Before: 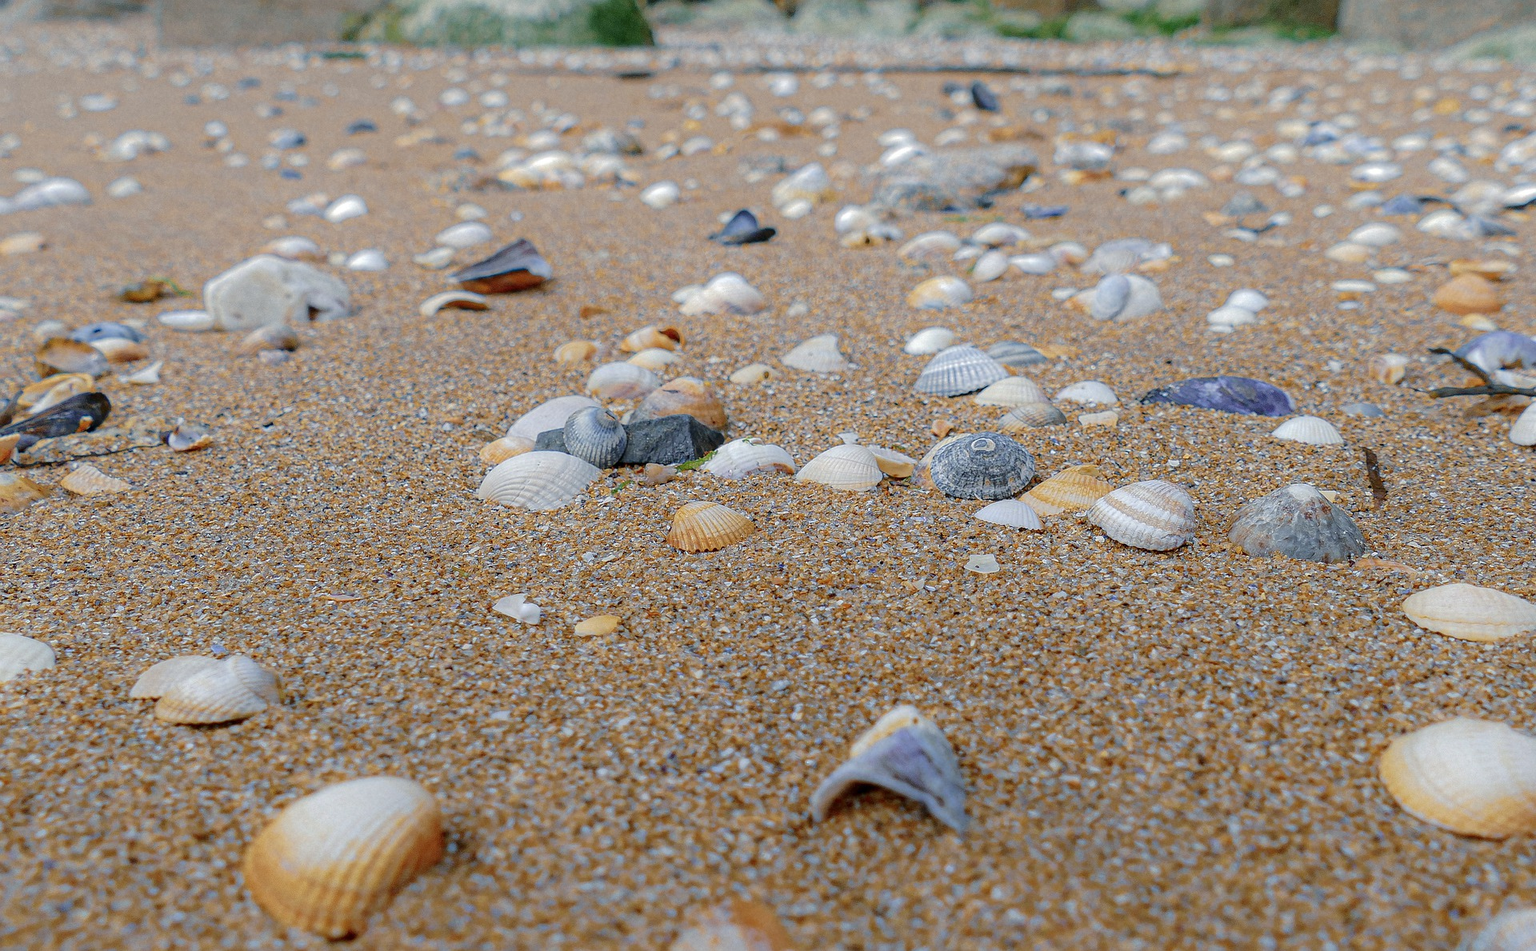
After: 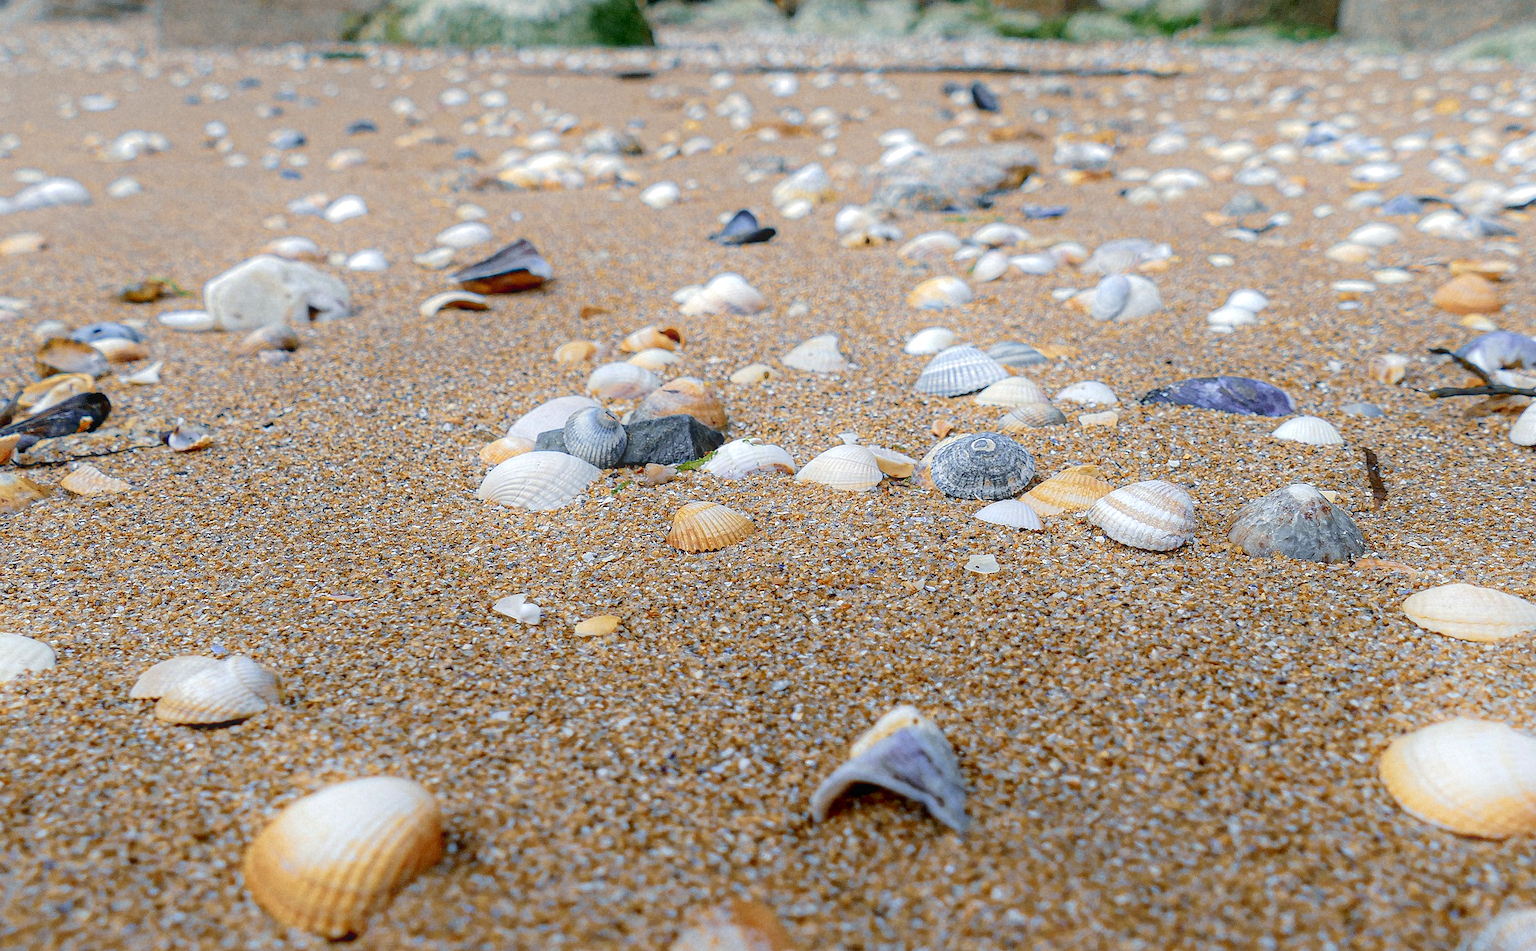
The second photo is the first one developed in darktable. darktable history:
exposure: black level correction 0.01, exposure 0.011 EV, compensate highlight preservation false
bloom: size 16%, threshold 98%, strength 20%
color calibration: illuminant same as pipeline (D50), x 0.346, y 0.359, temperature 5002.42 K
tone equalizer: -8 EV -0.417 EV, -7 EV -0.389 EV, -6 EV -0.333 EV, -5 EV -0.222 EV, -3 EV 0.222 EV, -2 EV 0.333 EV, -1 EV 0.389 EV, +0 EV 0.417 EV, edges refinement/feathering 500, mask exposure compensation -1.57 EV, preserve details no
